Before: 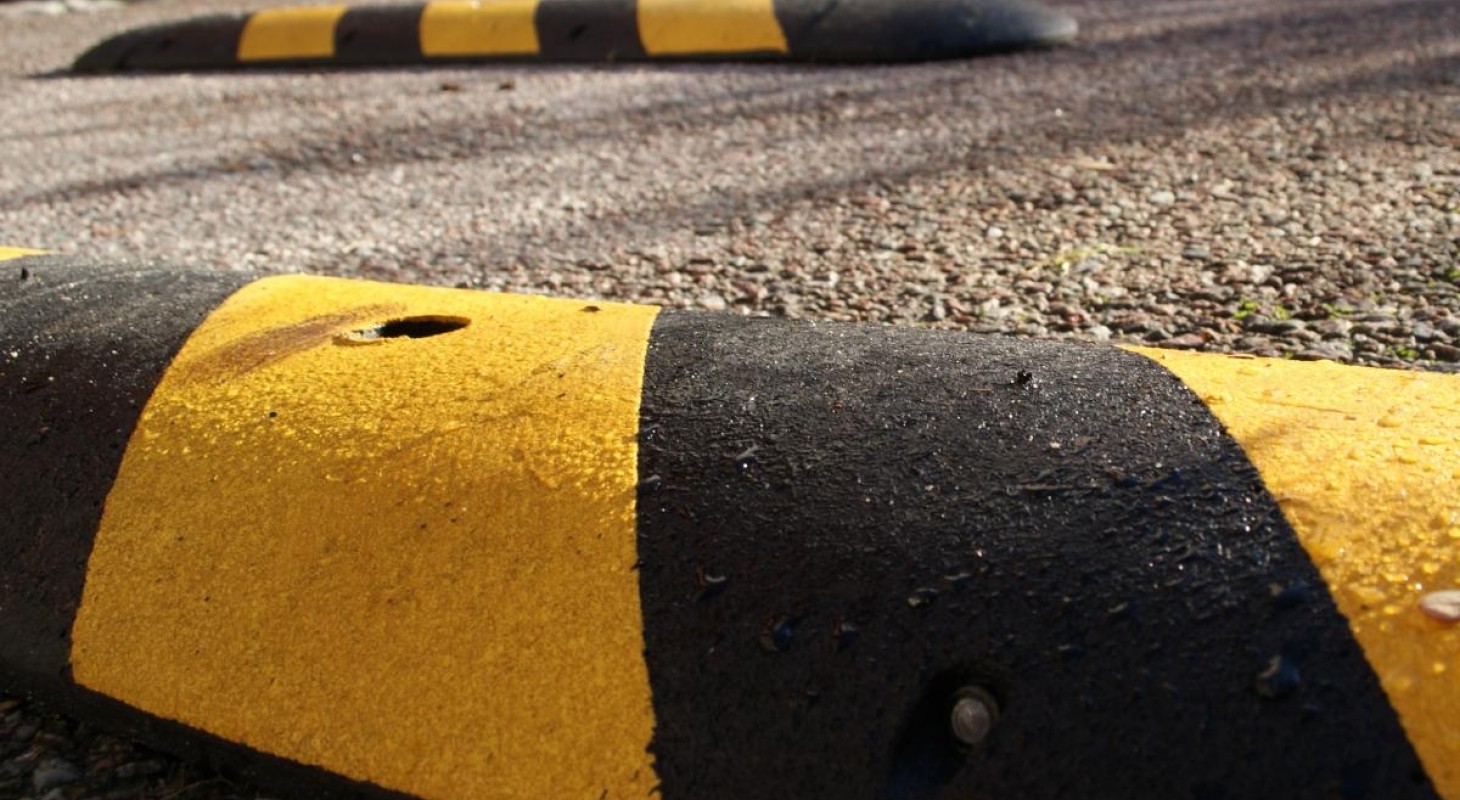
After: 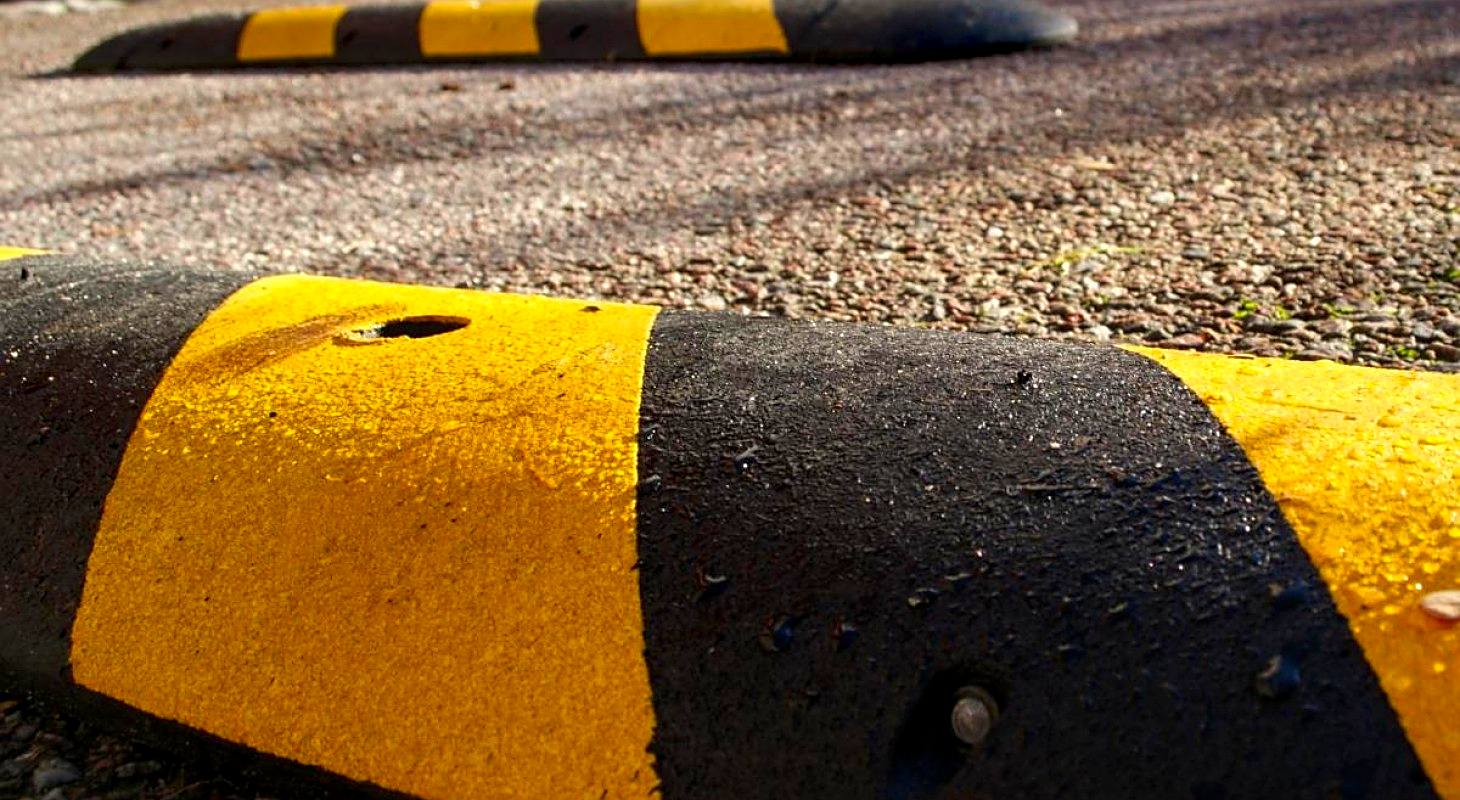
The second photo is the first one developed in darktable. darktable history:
sharpen: on, module defaults
contrast brightness saturation: saturation 0.505
local contrast: highlights 86%, shadows 82%
